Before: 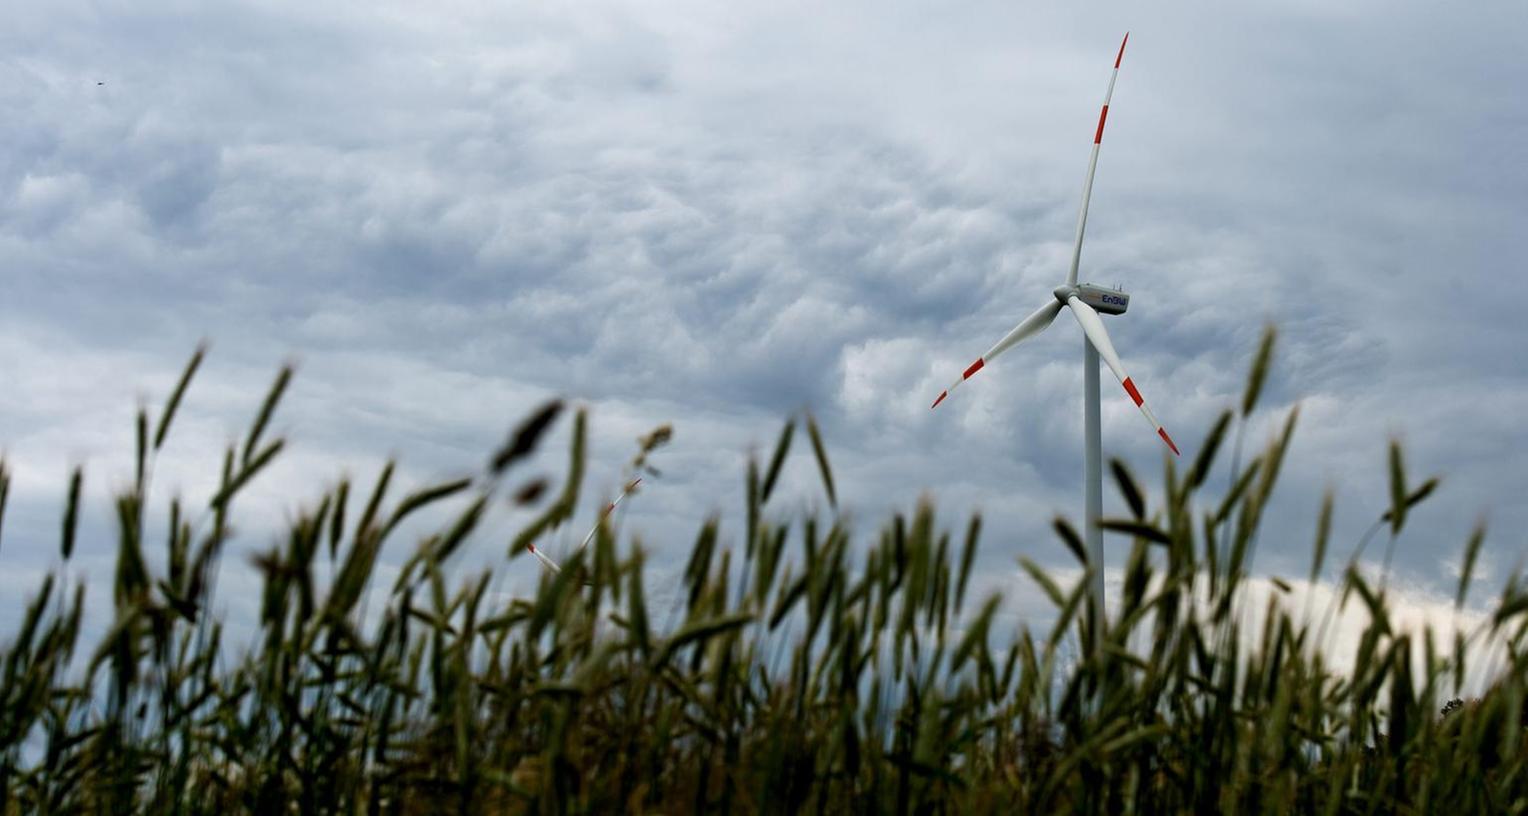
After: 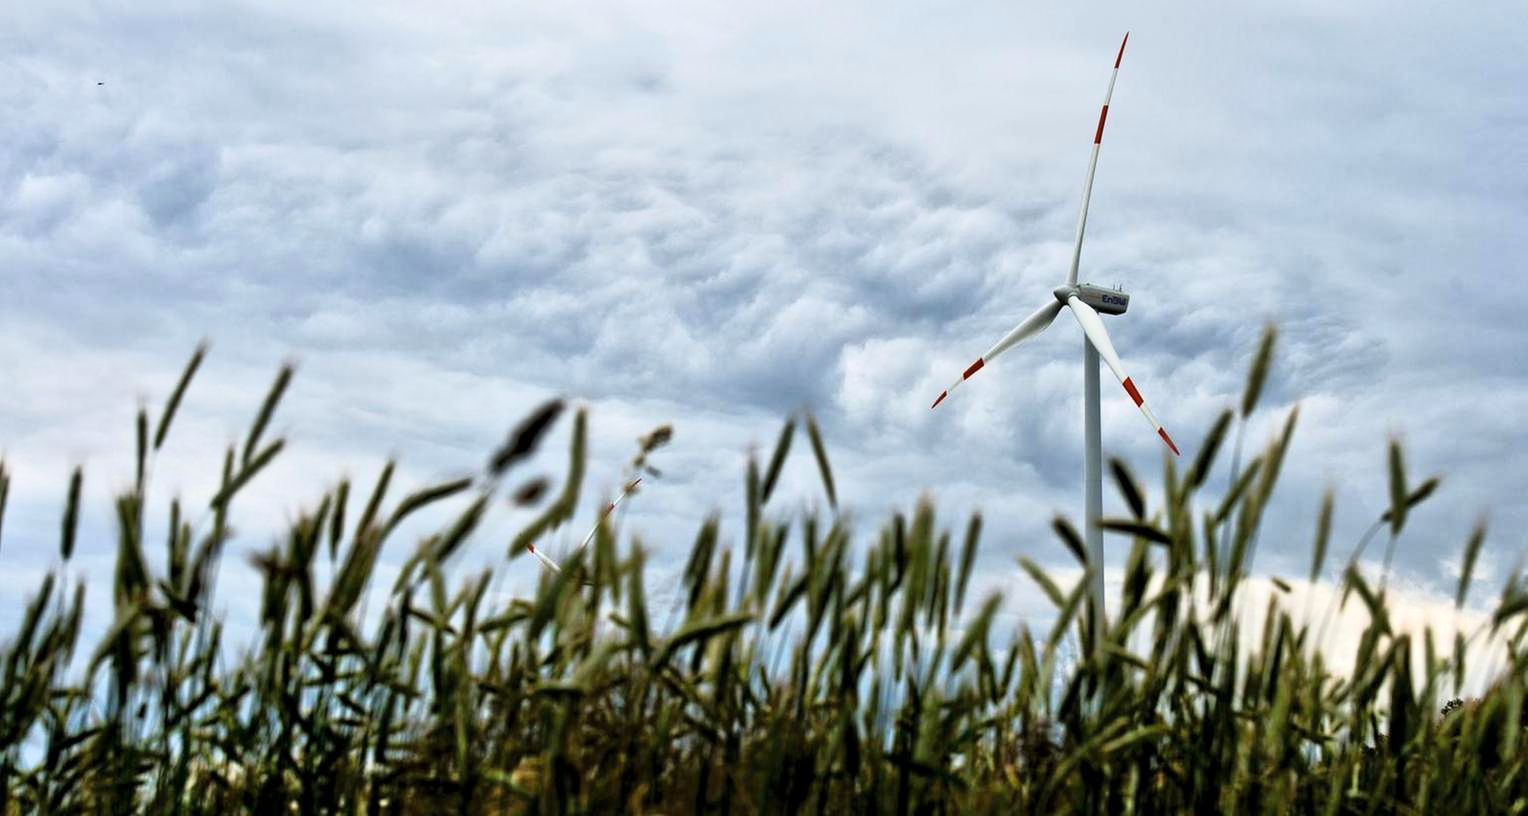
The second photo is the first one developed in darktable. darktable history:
tone equalizer: -8 EV 1.98 EV, -7 EV 1.98 EV, -6 EV 1.98 EV, -5 EV 1.97 EV, -4 EV 2 EV, -3 EV 1.47 EV, -2 EV 0.999 EV, -1 EV 0.493 EV
tone curve: curves: ch0 [(0, 0) (0.042, 0.01) (0.223, 0.123) (0.59, 0.574) (0.802, 0.868) (1, 1)], color space Lab, linked channels, preserve colors none
